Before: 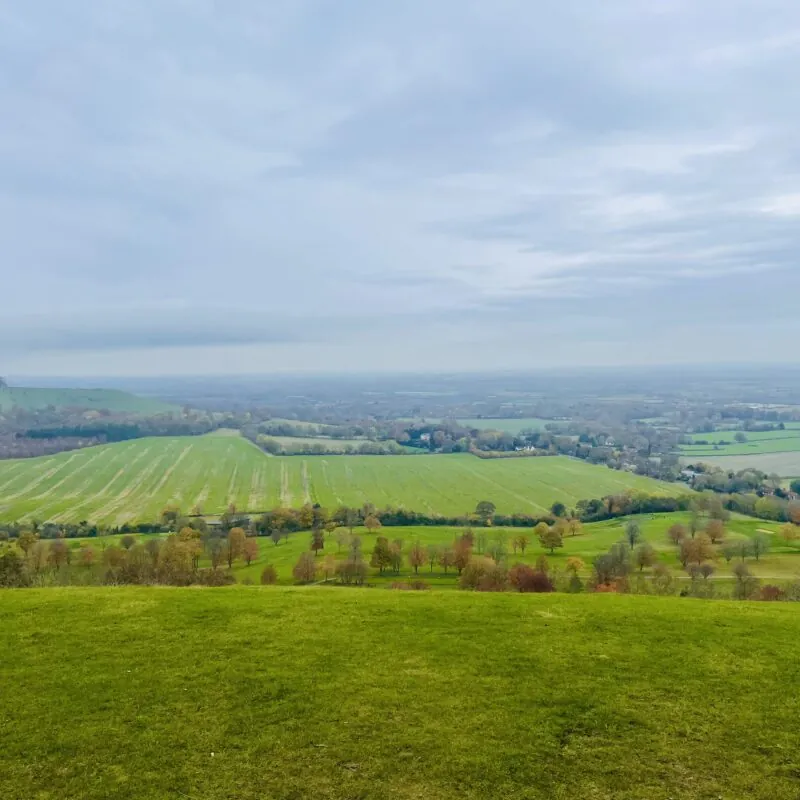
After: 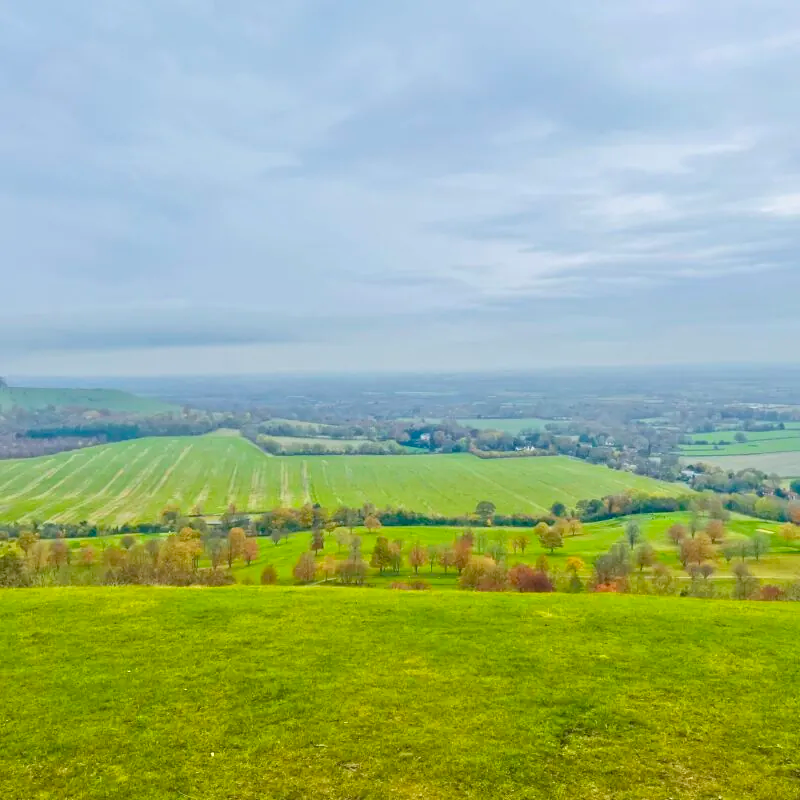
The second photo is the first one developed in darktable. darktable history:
shadows and highlights: radius 125.46, shadows 21.19, highlights -21.19, low approximation 0.01
tone equalizer: -7 EV 0.15 EV, -6 EV 0.6 EV, -5 EV 1.15 EV, -4 EV 1.33 EV, -3 EV 1.15 EV, -2 EV 0.6 EV, -1 EV 0.15 EV, mask exposure compensation -0.5 EV
